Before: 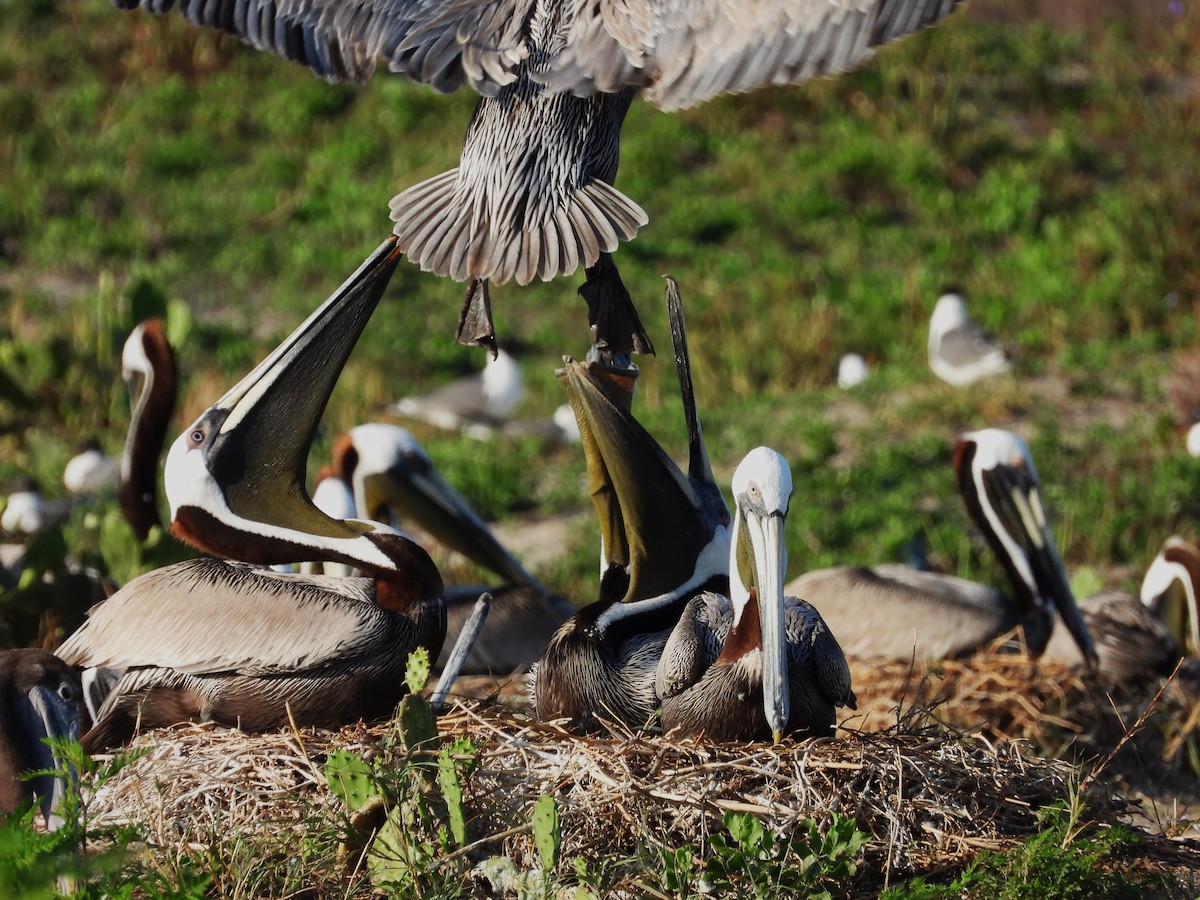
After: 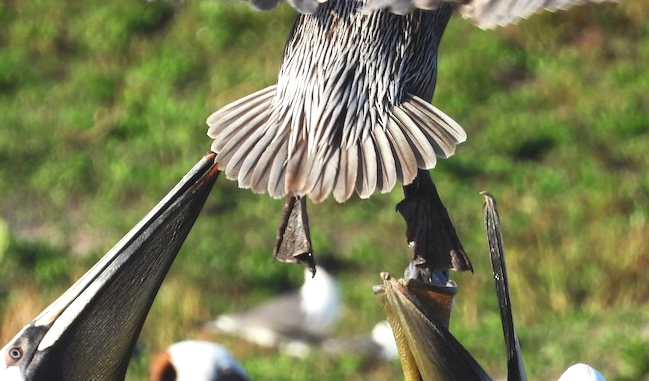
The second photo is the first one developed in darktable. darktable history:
exposure: black level correction 0, exposure 1 EV, compensate highlight preservation false
contrast brightness saturation: contrast -0.105, saturation -0.085
crop: left 15.187%, top 9.275%, right 30.705%, bottom 48.367%
shadows and highlights: soften with gaussian
